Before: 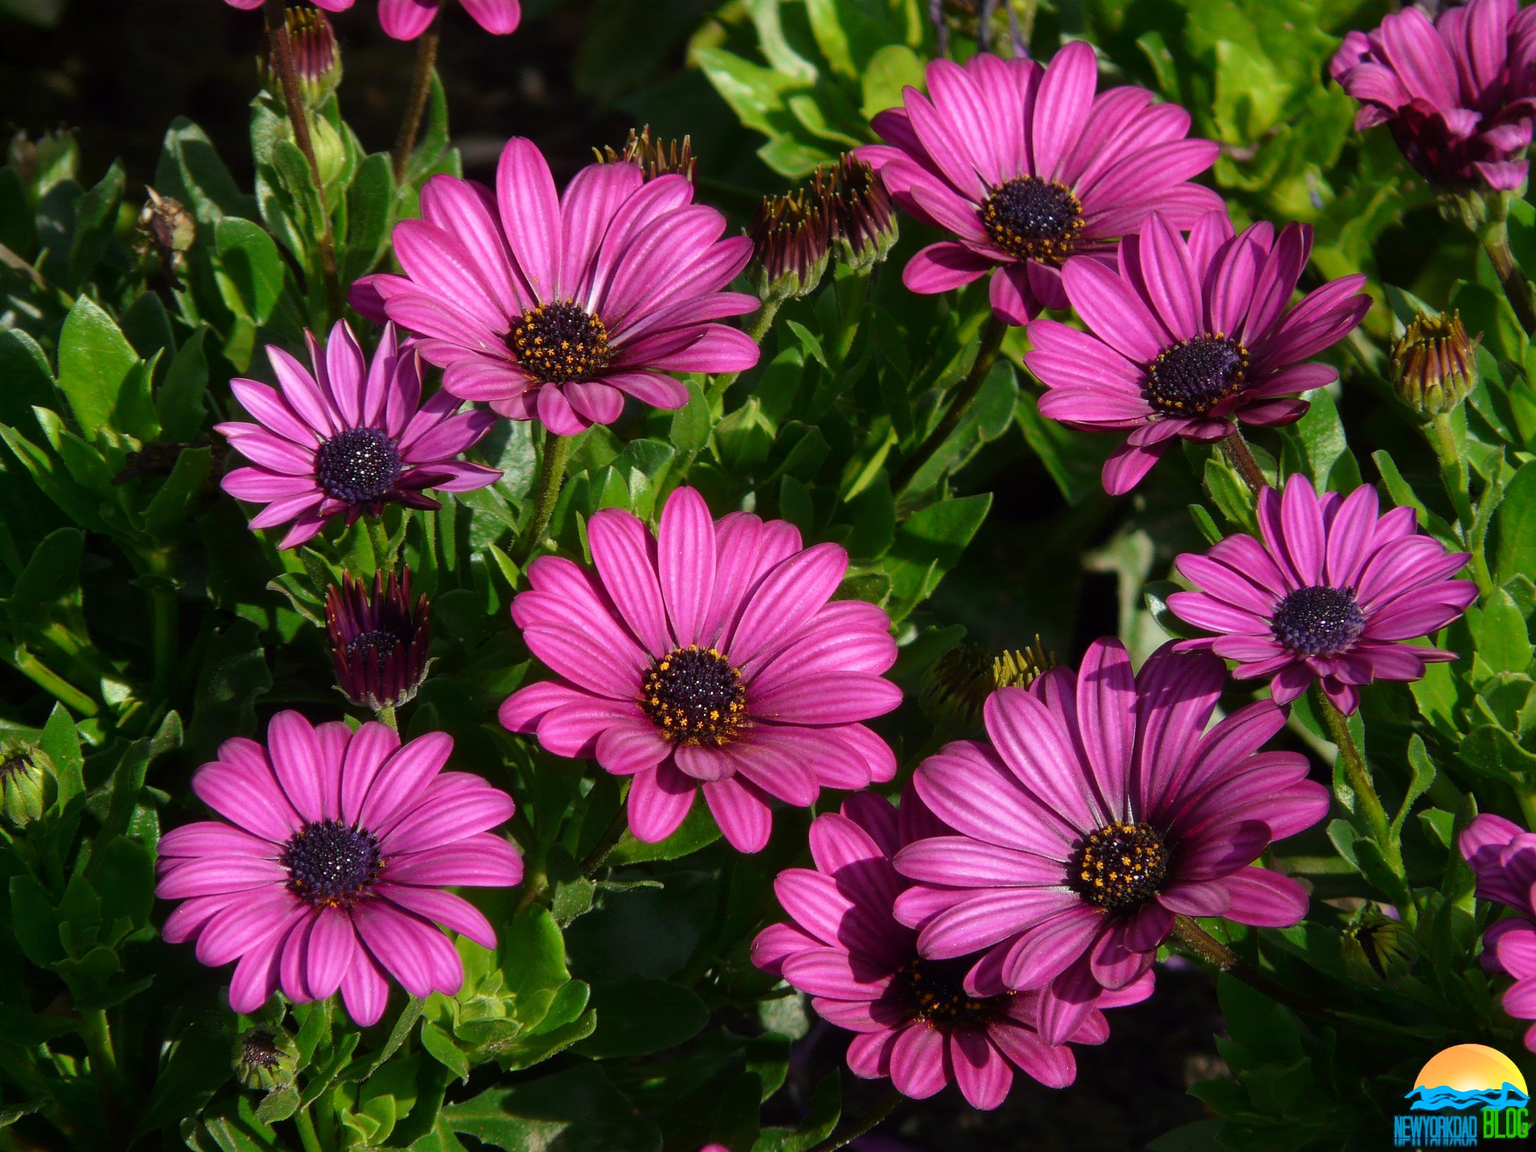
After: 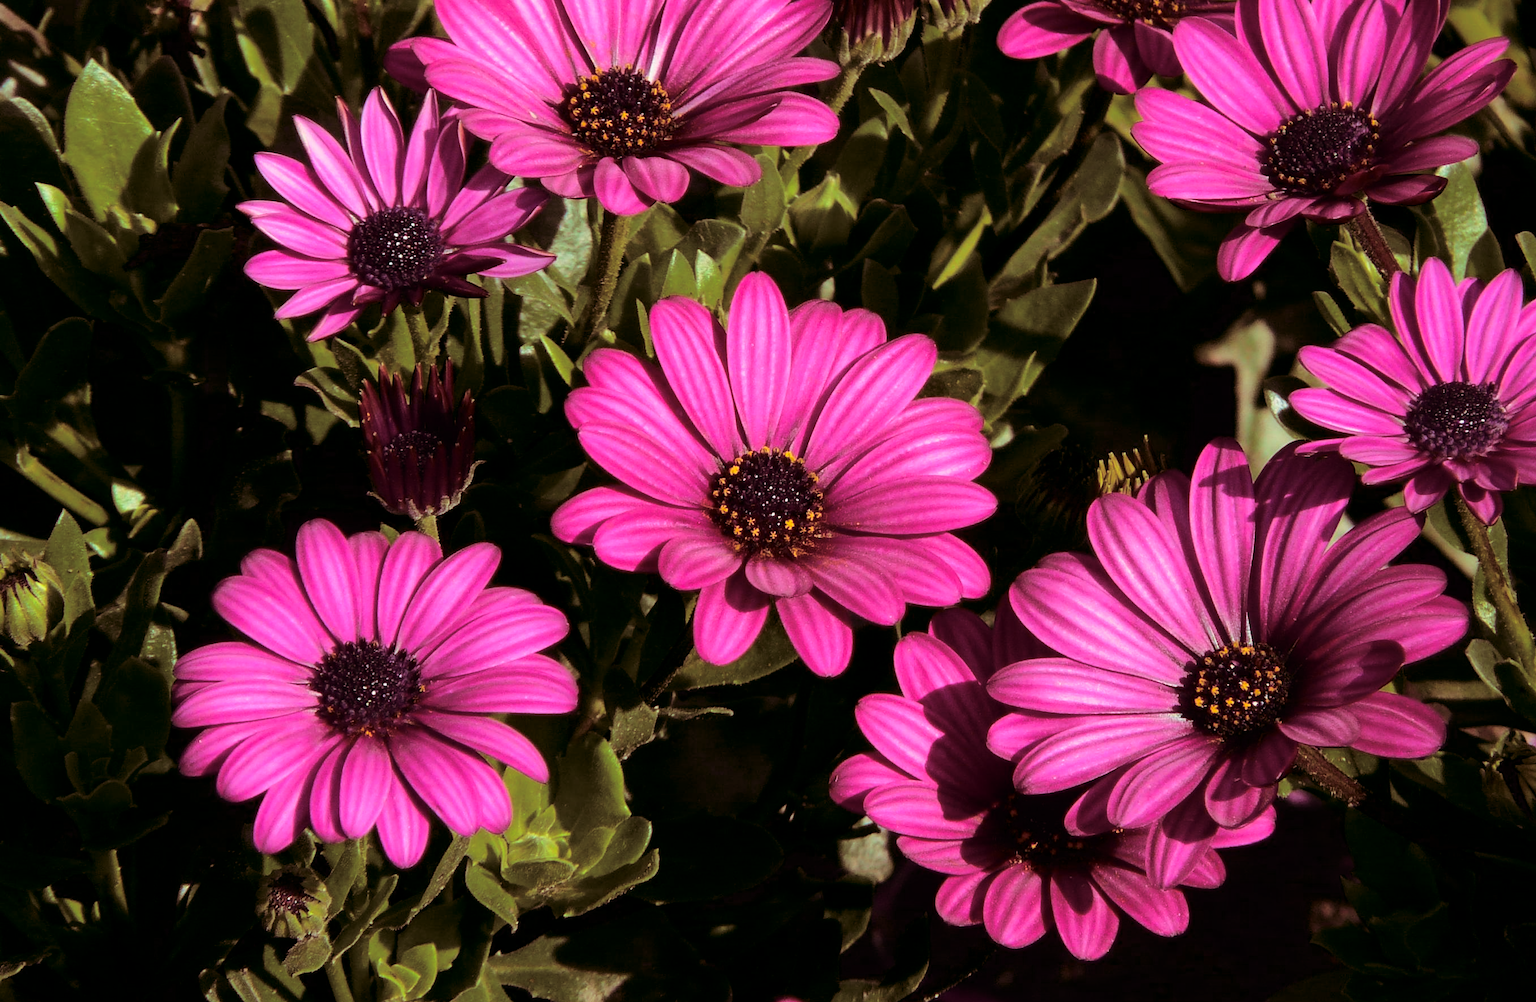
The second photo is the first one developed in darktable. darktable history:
tone curve: curves: ch0 [(0, 0) (0.058, 0.027) (0.214, 0.183) (0.295, 0.288) (0.48, 0.541) (0.658, 0.703) (0.741, 0.775) (0.844, 0.866) (0.986, 0.957)]; ch1 [(0, 0) (0.172, 0.123) (0.312, 0.296) (0.437, 0.429) (0.471, 0.469) (0.502, 0.5) (0.513, 0.515) (0.572, 0.603) (0.617, 0.653) (0.68, 0.724) (0.889, 0.924) (1, 1)]; ch2 [(0, 0) (0.411, 0.424) (0.489, 0.49) (0.502, 0.5) (0.512, 0.524) (0.549, 0.578) (0.604, 0.628) (0.709, 0.748) (1, 1)], color space Lab, independent channels, preserve colors none
crop: top 20.916%, right 9.437%, bottom 0.316%
split-toning: on, module defaults
